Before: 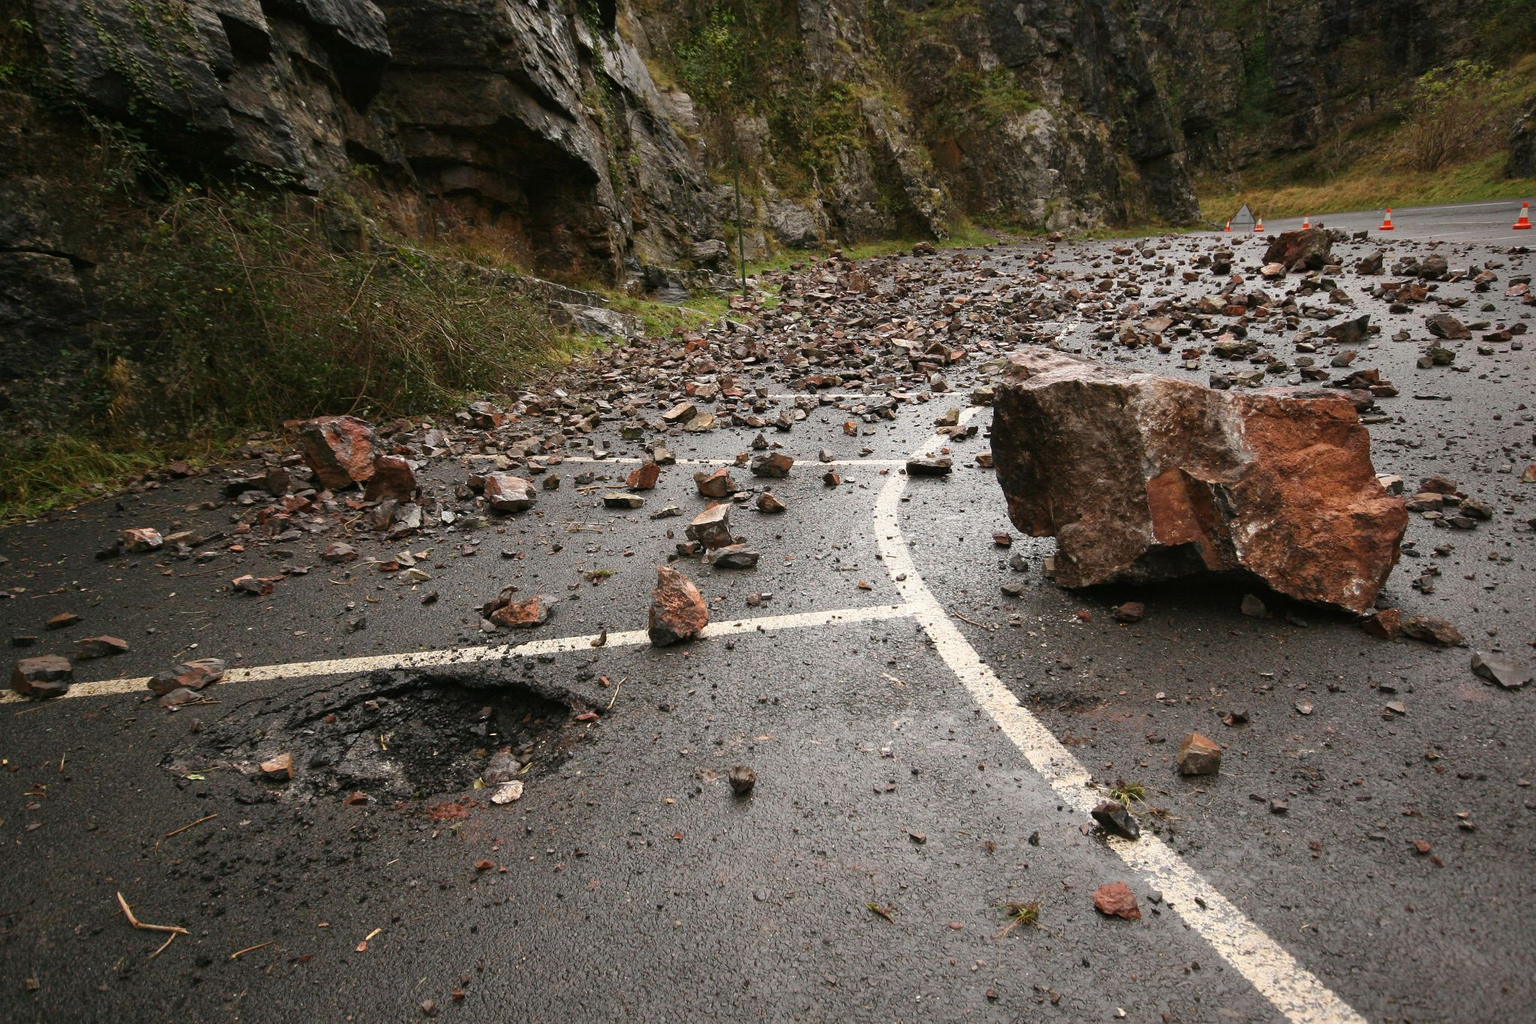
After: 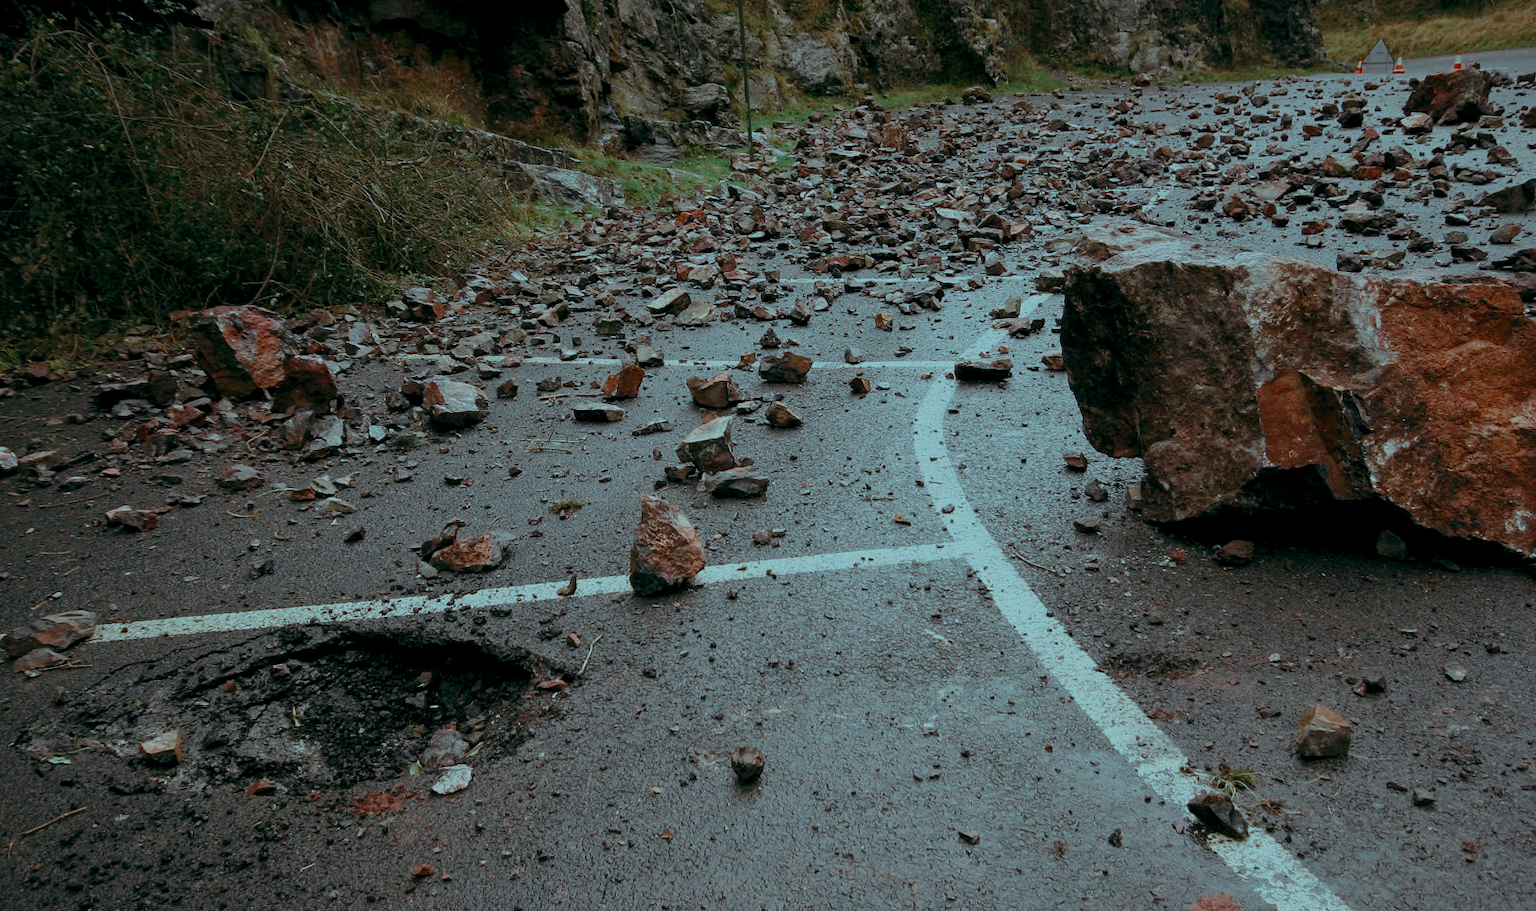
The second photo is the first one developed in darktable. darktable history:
crop: left 9.712%, top 16.928%, right 10.845%, bottom 12.332%
color balance: input saturation 80.07%
color zones: curves: ch0 [(0, 0.5) (0.125, 0.4) (0.25, 0.5) (0.375, 0.4) (0.5, 0.4) (0.625, 0.35) (0.75, 0.35) (0.875, 0.5)]; ch1 [(0, 0.35) (0.125, 0.45) (0.25, 0.35) (0.375, 0.35) (0.5, 0.35) (0.625, 0.35) (0.75, 0.45) (0.875, 0.35)]; ch2 [(0, 0.6) (0.125, 0.5) (0.25, 0.5) (0.375, 0.6) (0.5, 0.6) (0.625, 0.5) (0.75, 0.5) (0.875, 0.5)]
color balance rgb: shadows lift › luminance -7.7%, shadows lift › chroma 2.13%, shadows lift › hue 165.27°, power › luminance -7.77%, power › chroma 1.34%, power › hue 330.55°, highlights gain › luminance -33.33%, highlights gain › chroma 5.68%, highlights gain › hue 217.2°, global offset › luminance -0.33%, global offset › chroma 0.11%, global offset › hue 165.27°, perceptual saturation grading › global saturation 27.72%, perceptual saturation grading › highlights -25%, perceptual saturation grading › mid-tones 25%, perceptual saturation grading › shadows 50%
